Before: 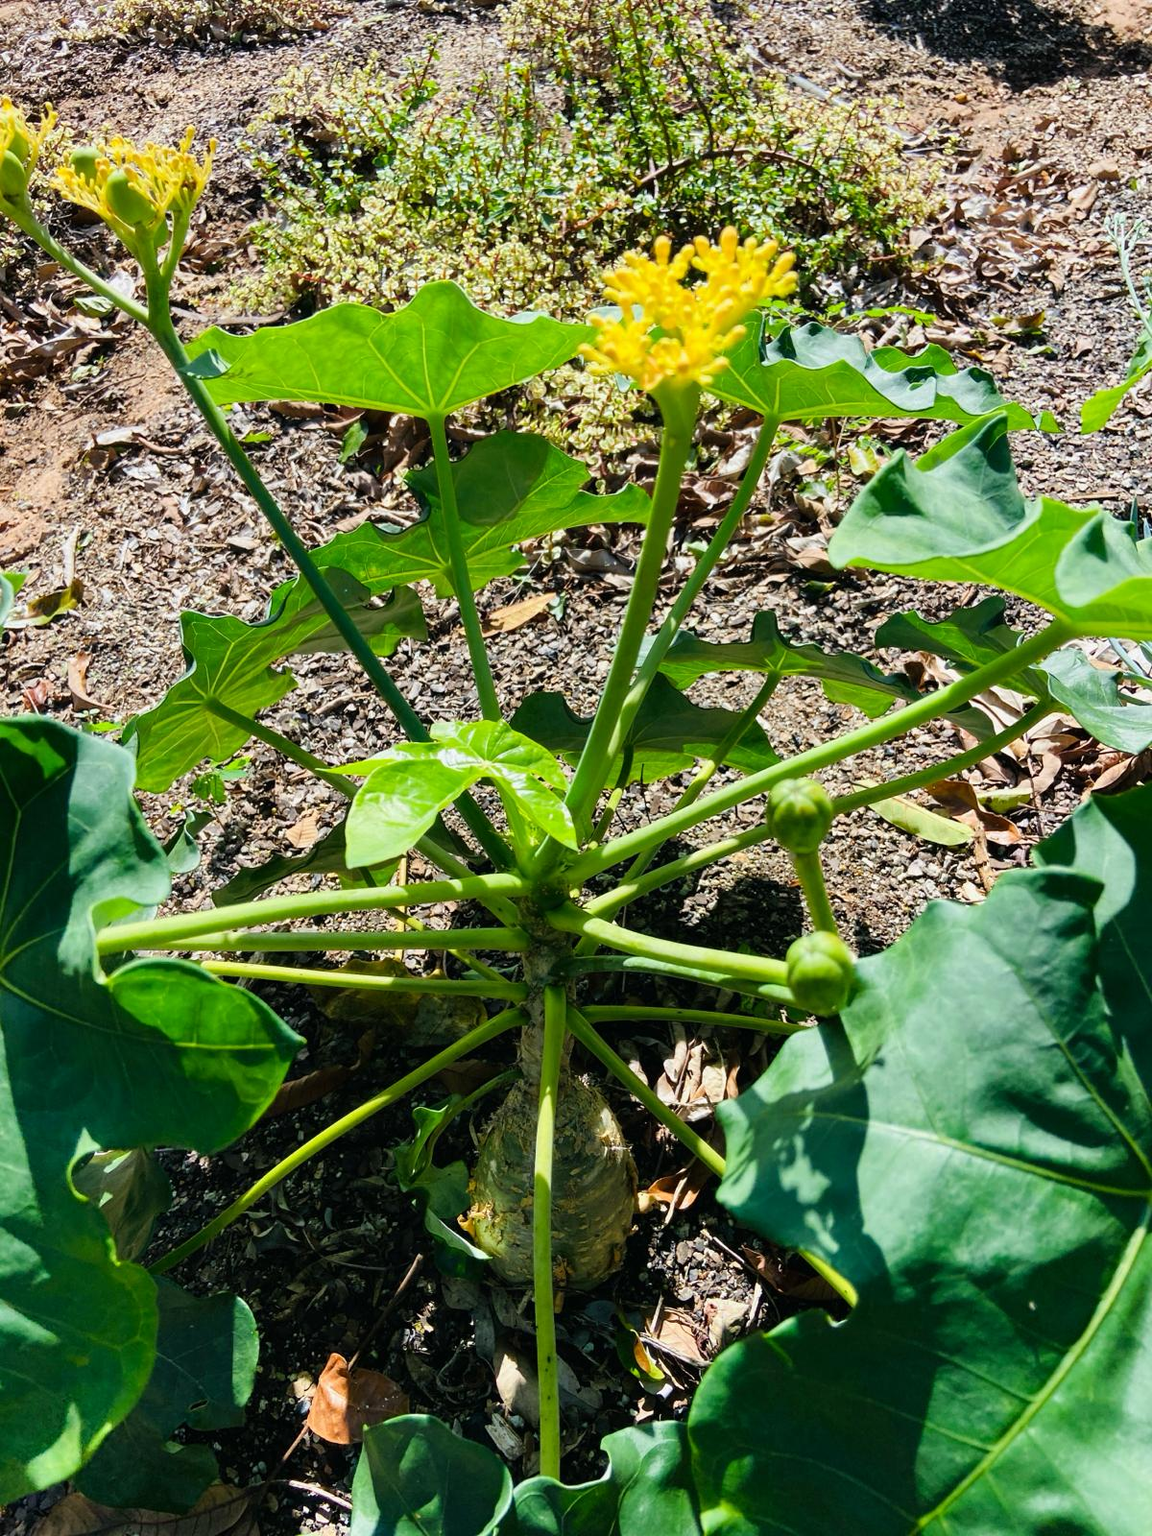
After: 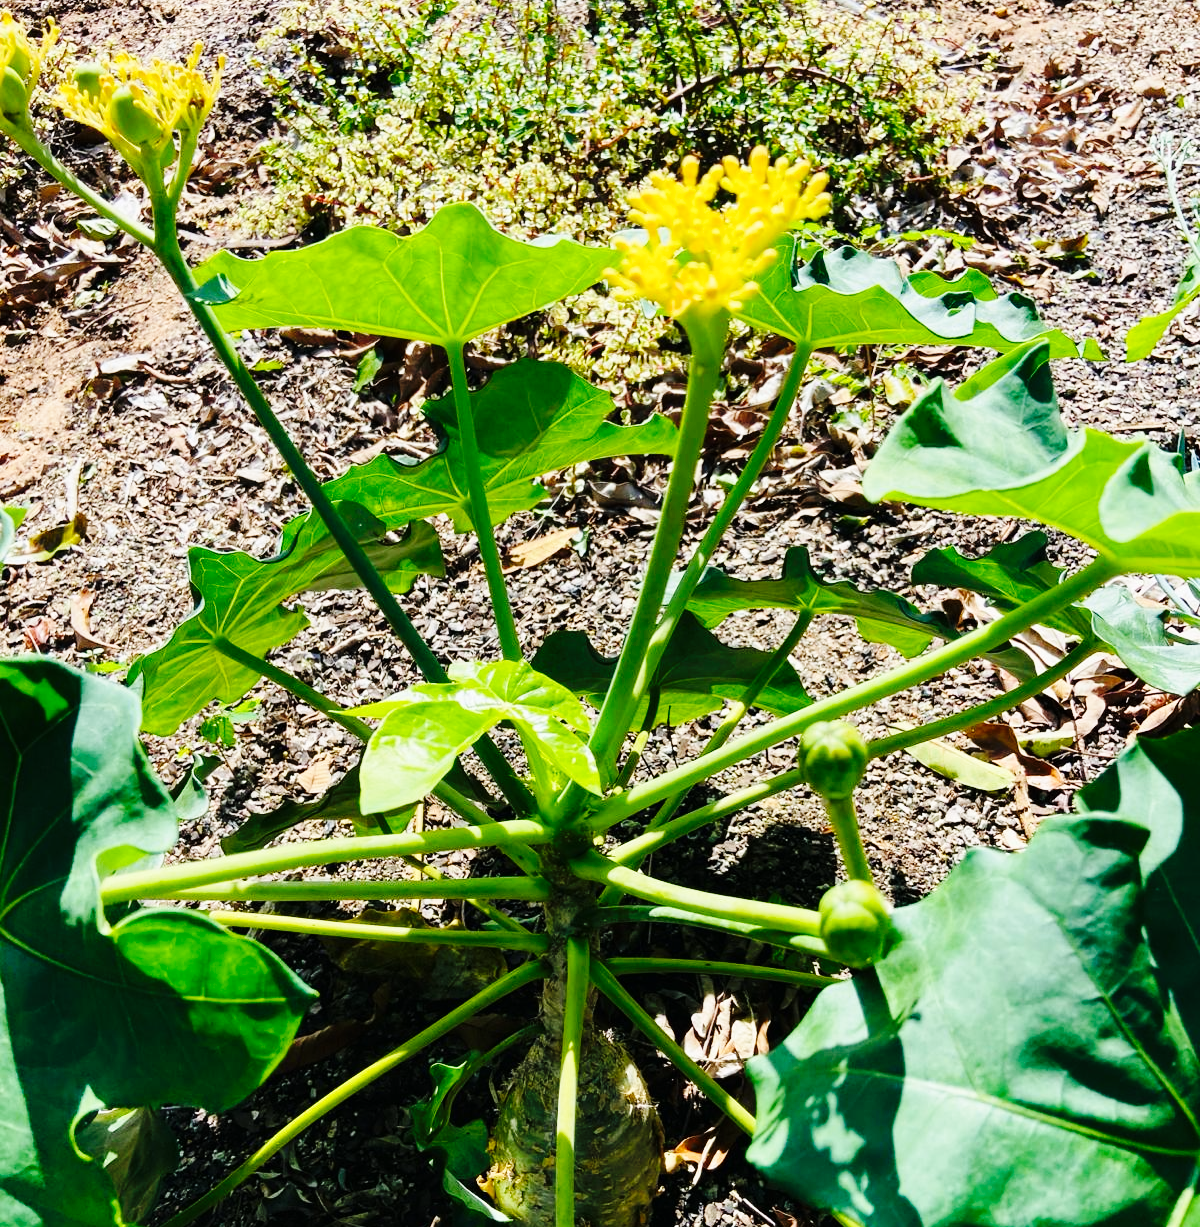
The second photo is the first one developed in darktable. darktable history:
crop: top 5.667%, bottom 17.637%
base curve: curves: ch0 [(0, 0) (0.036, 0.025) (0.121, 0.166) (0.206, 0.329) (0.605, 0.79) (1, 1)], preserve colors none
